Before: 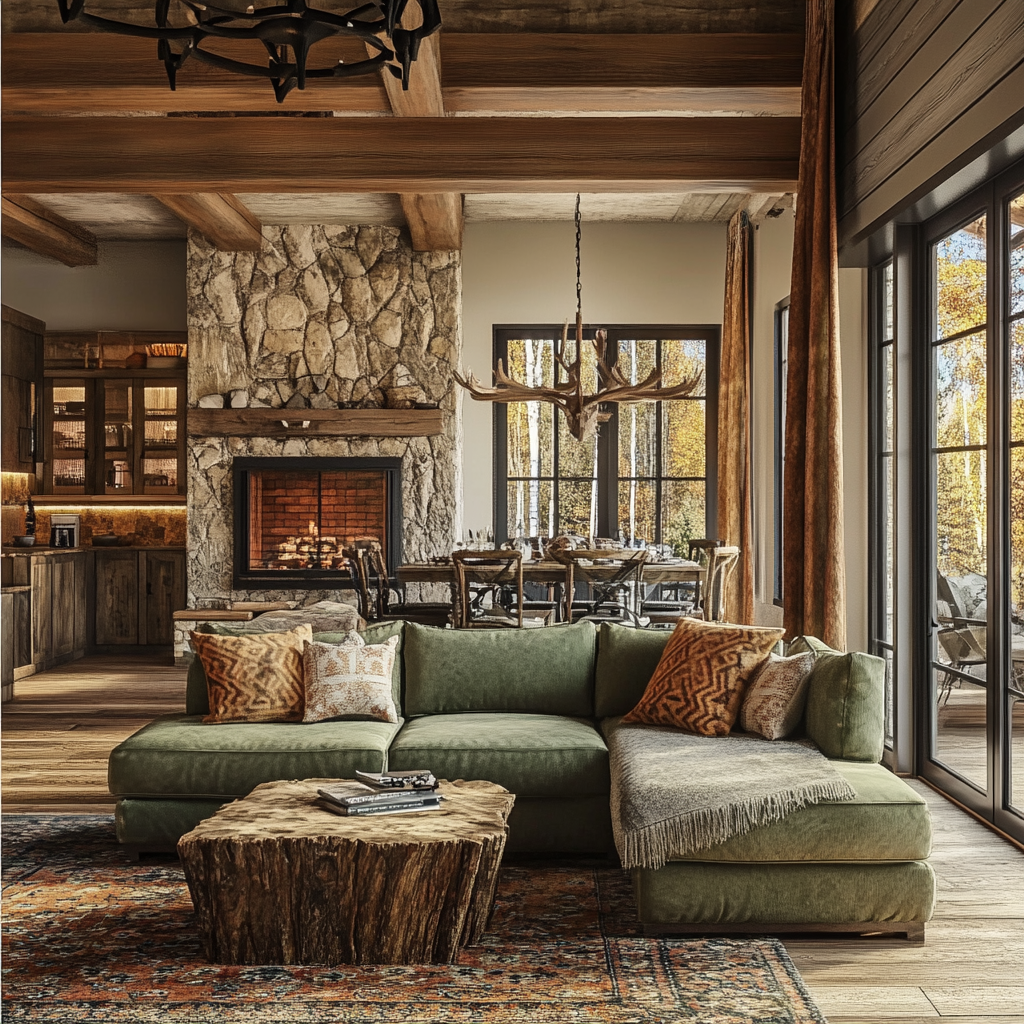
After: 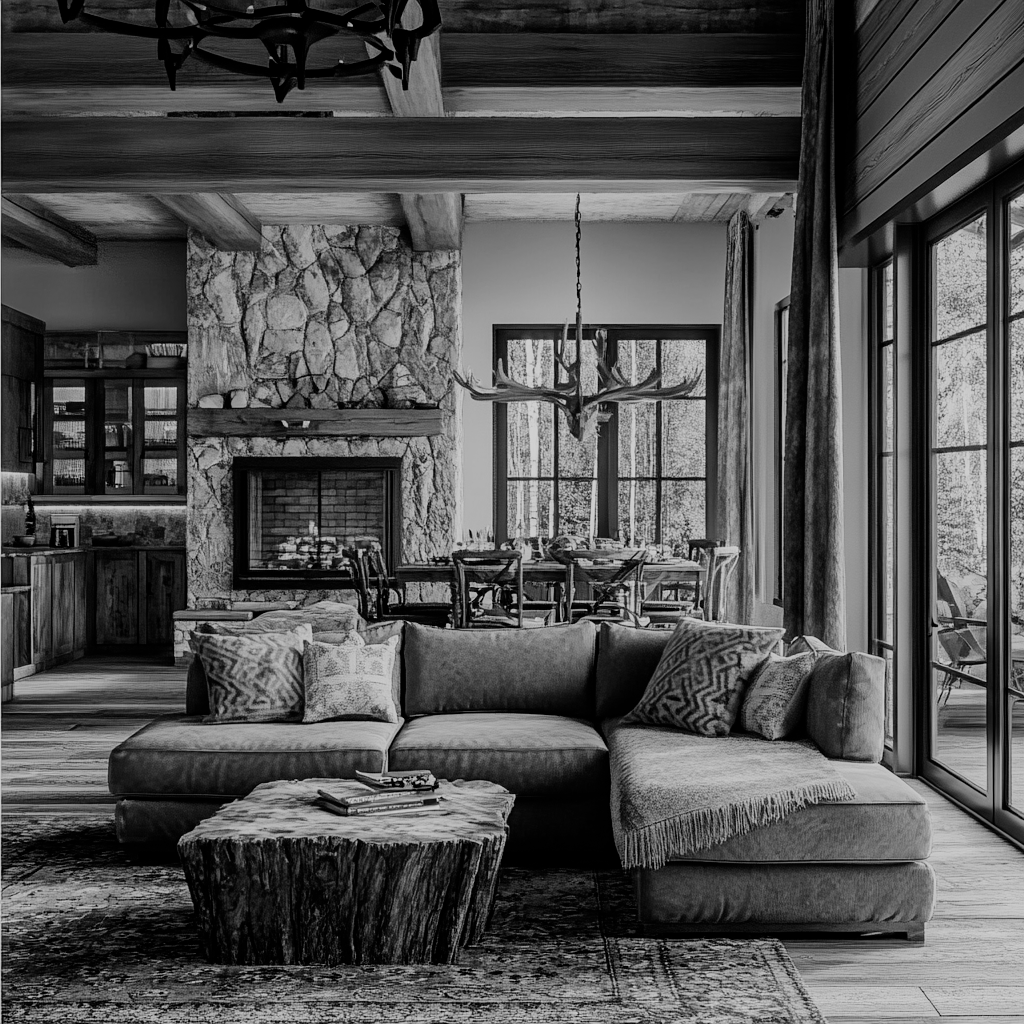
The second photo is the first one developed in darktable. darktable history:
exposure: black level correction 0.005, exposure 0.014 EV, compensate highlight preservation false
color correction: highlights a* 40, highlights b* 40, saturation 0.69
monochrome: a 26.22, b 42.67, size 0.8
filmic rgb: black relative exposure -7.65 EV, white relative exposure 4.56 EV, hardness 3.61
